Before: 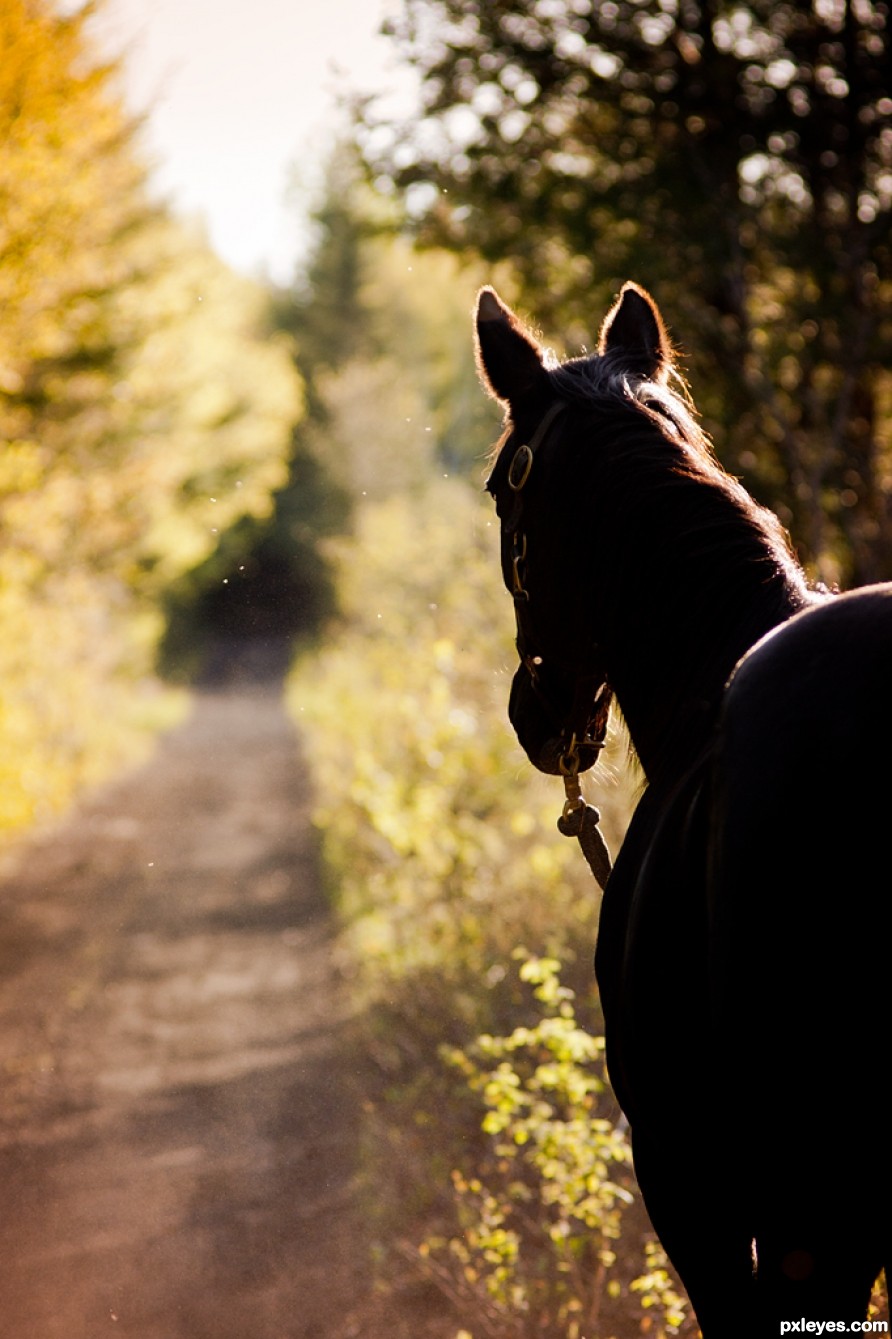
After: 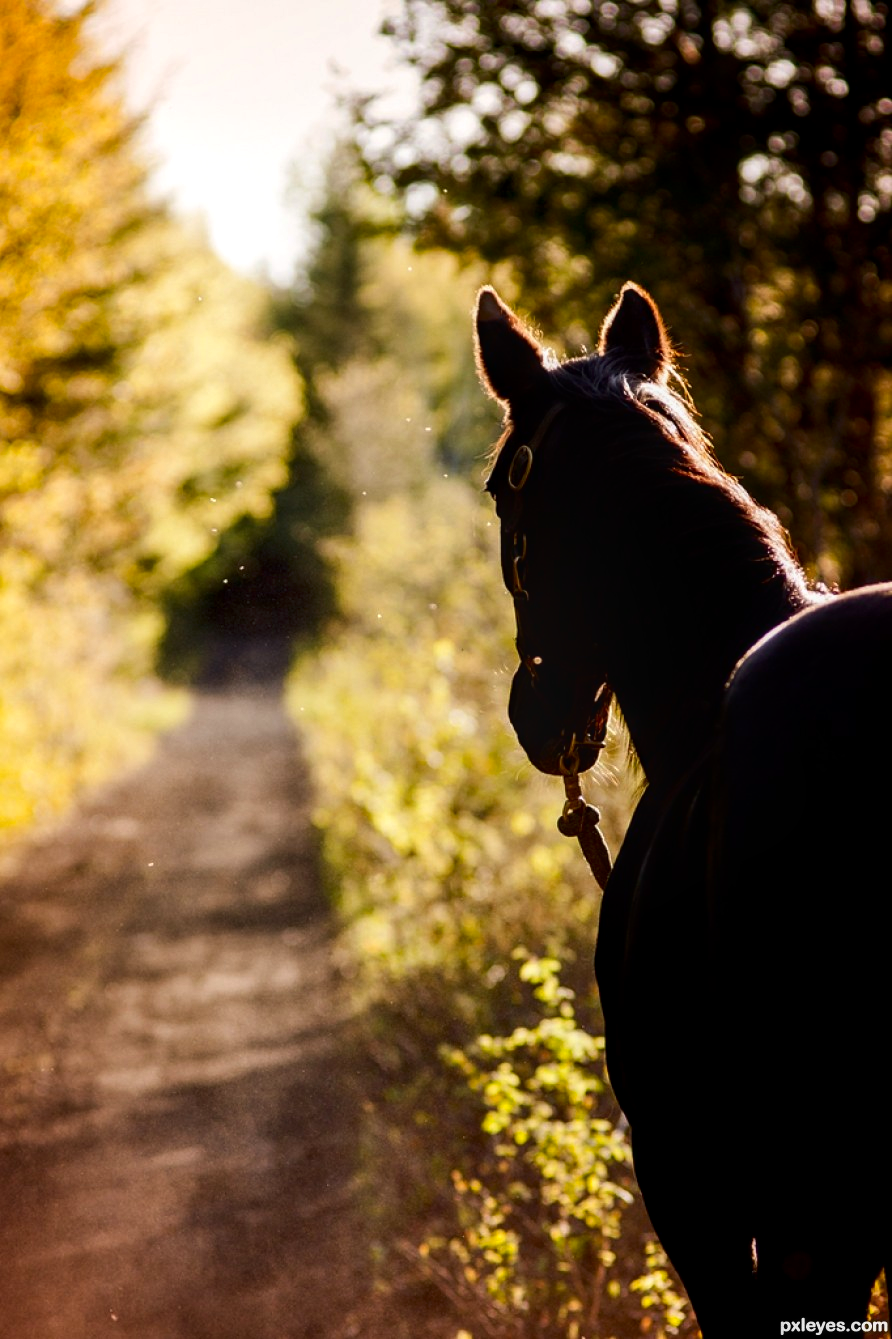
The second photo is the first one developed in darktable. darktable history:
contrast brightness saturation: contrast 0.123, brightness -0.119, saturation 0.197
local contrast: detail 130%
